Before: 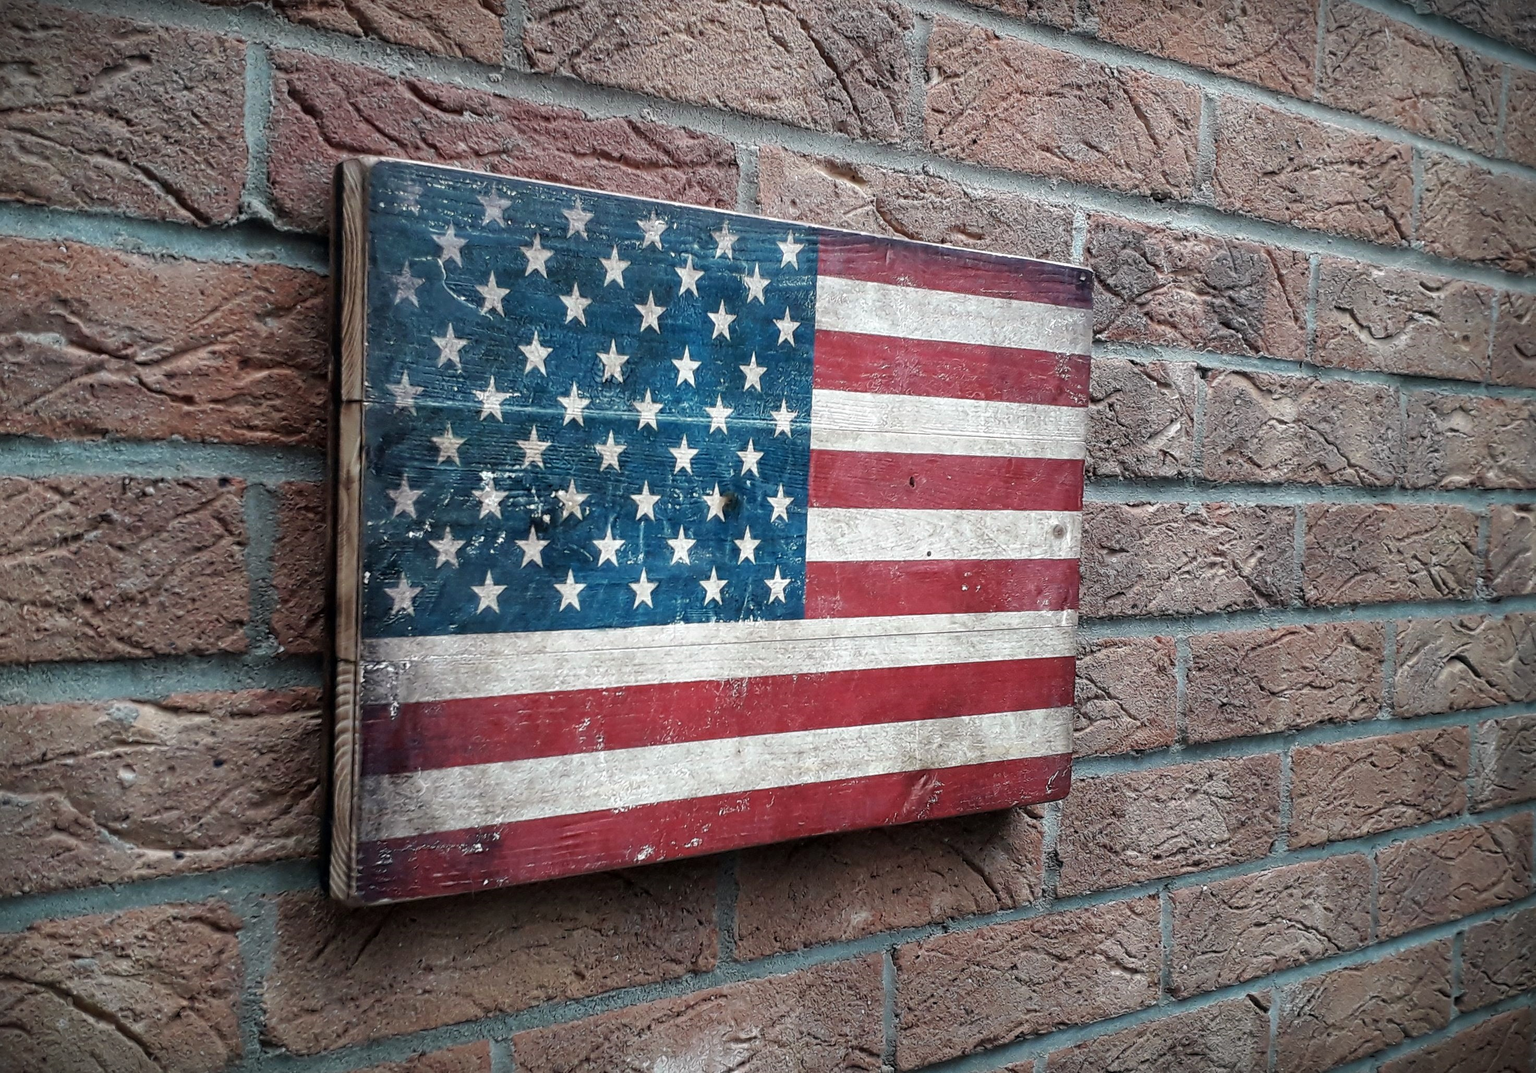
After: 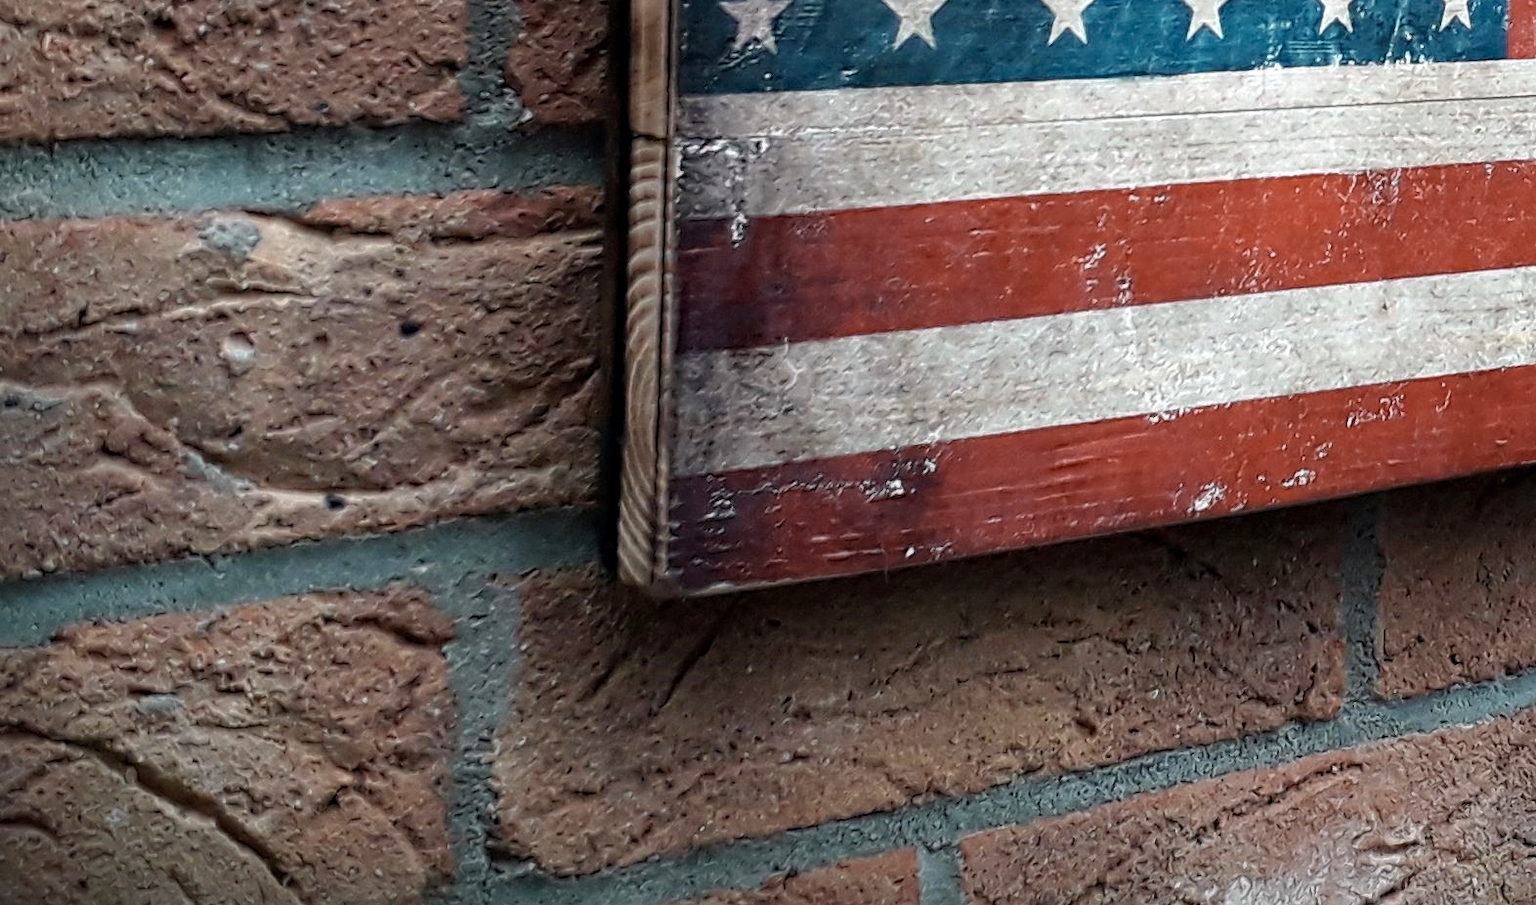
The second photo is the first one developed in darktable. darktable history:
velvia: strength 9.25%
crop and rotate: top 54.778%, right 46.61%, bottom 0.159%
haze removal: compatibility mode true, adaptive false
color zones: curves: ch0 [(0.018, 0.548) (0.197, 0.654) (0.425, 0.447) (0.605, 0.658) (0.732, 0.579)]; ch1 [(0.105, 0.531) (0.224, 0.531) (0.386, 0.39) (0.618, 0.456) (0.732, 0.456) (0.956, 0.421)]; ch2 [(0.039, 0.583) (0.215, 0.465) (0.399, 0.544) (0.465, 0.548) (0.614, 0.447) (0.724, 0.43) (0.882, 0.623) (0.956, 0.632)]
